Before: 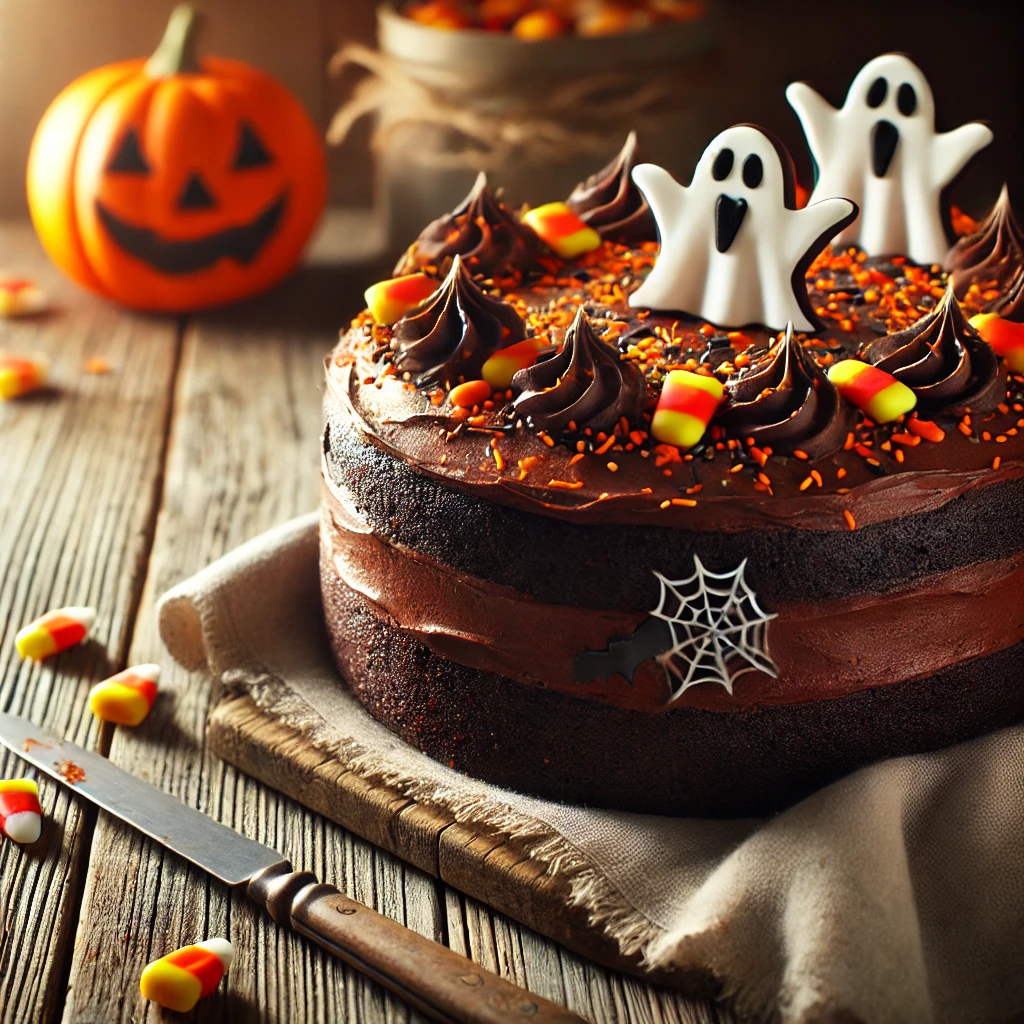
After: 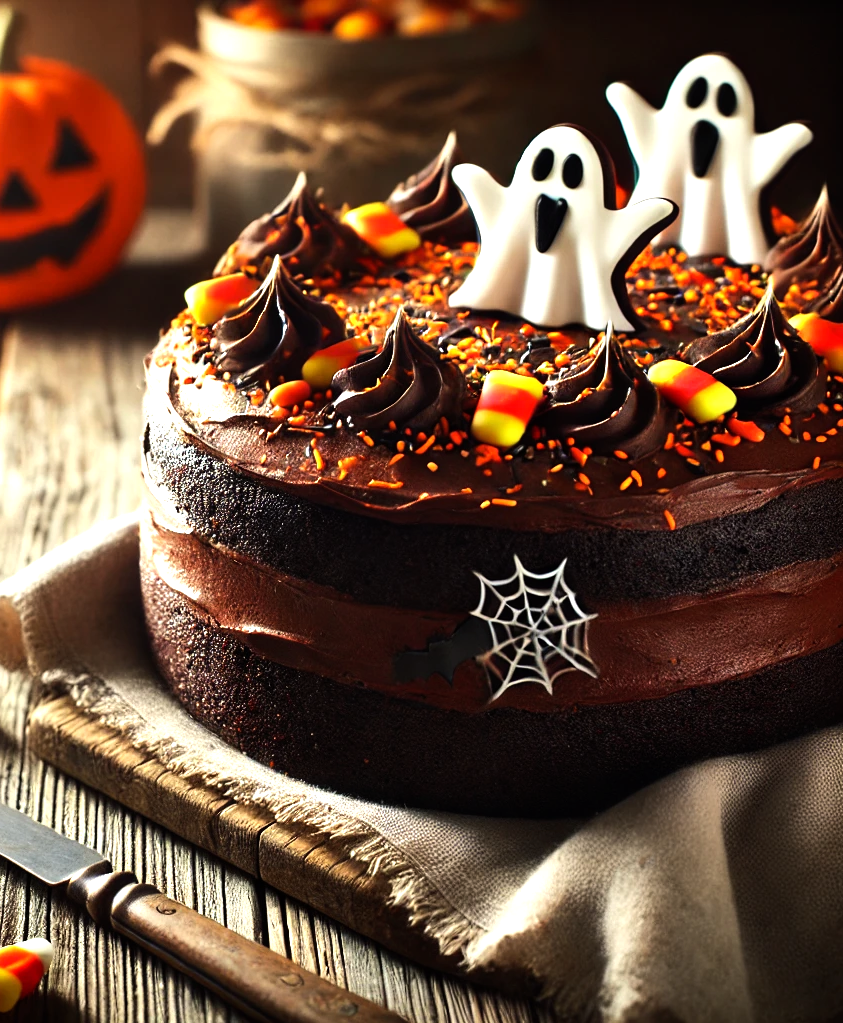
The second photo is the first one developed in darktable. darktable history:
tone equalizer: -8 EV -0.75 EV, -7 EV -0.7 EV, -6 EV -0.6 EV, -5 EV -0.4 EV, -3 EV 0.4 EV, -2 EV 0.6 EV, -1 EV 0.7 EV, +0 EV 0.75 EV, edges refinement/feathering 500, mask exposure compensation -1.57 EV, preserve details no
crop: left 17.582%, bottom 0.031%
